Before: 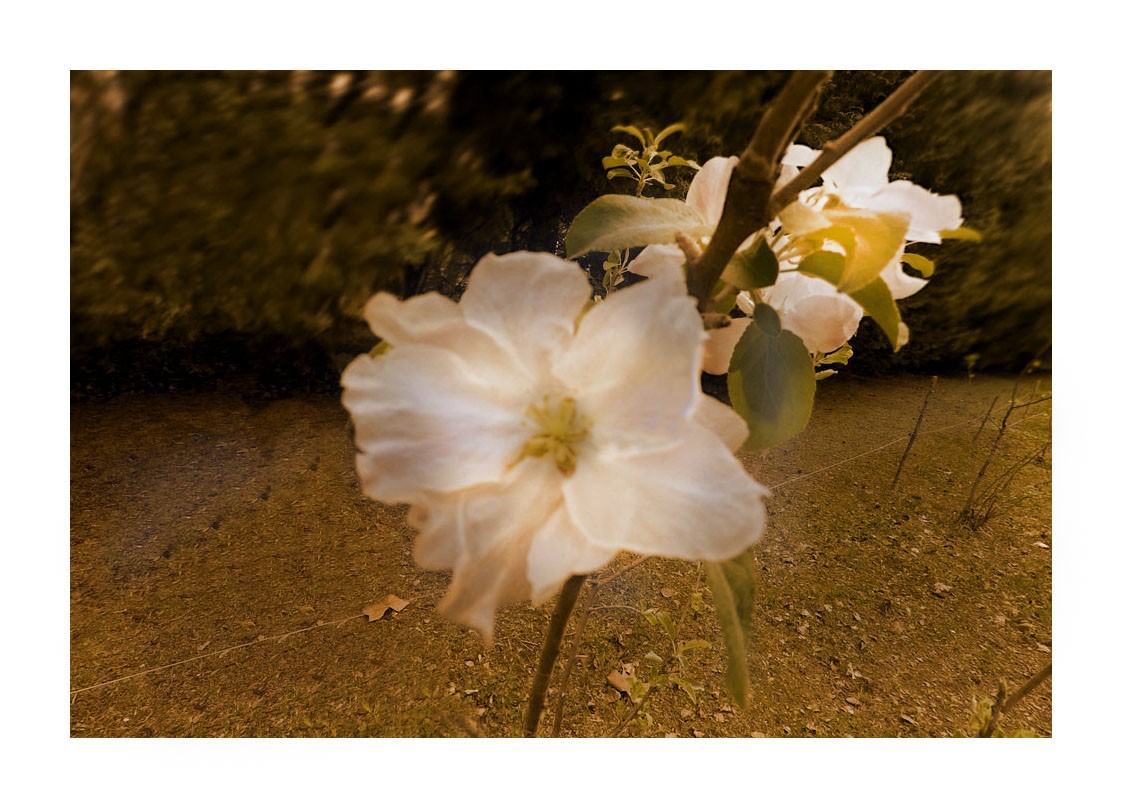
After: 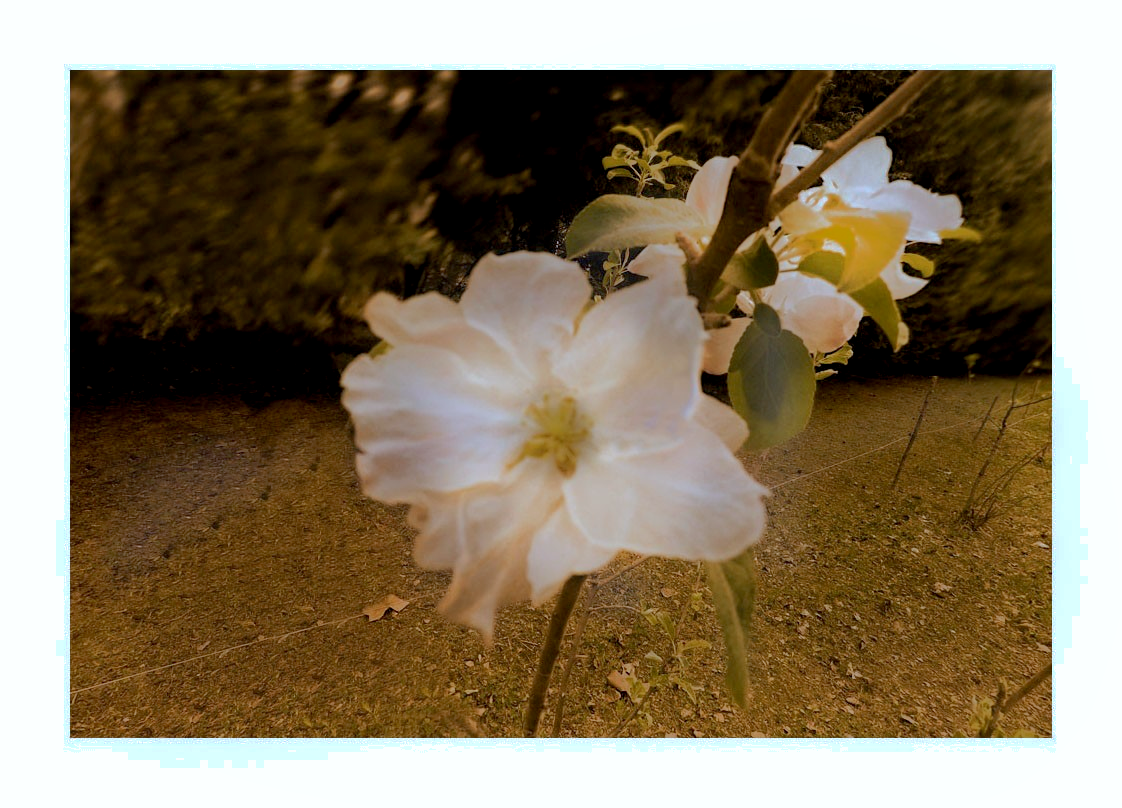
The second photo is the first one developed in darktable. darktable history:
color calibration: x 0.37, y 0.377, temperature 4288 K
exposure: black level correction 0.005, exposure 0.006 EV, compensate highlight preservation false
shadows and highlights: shadows 25.73, highlights -70.28
